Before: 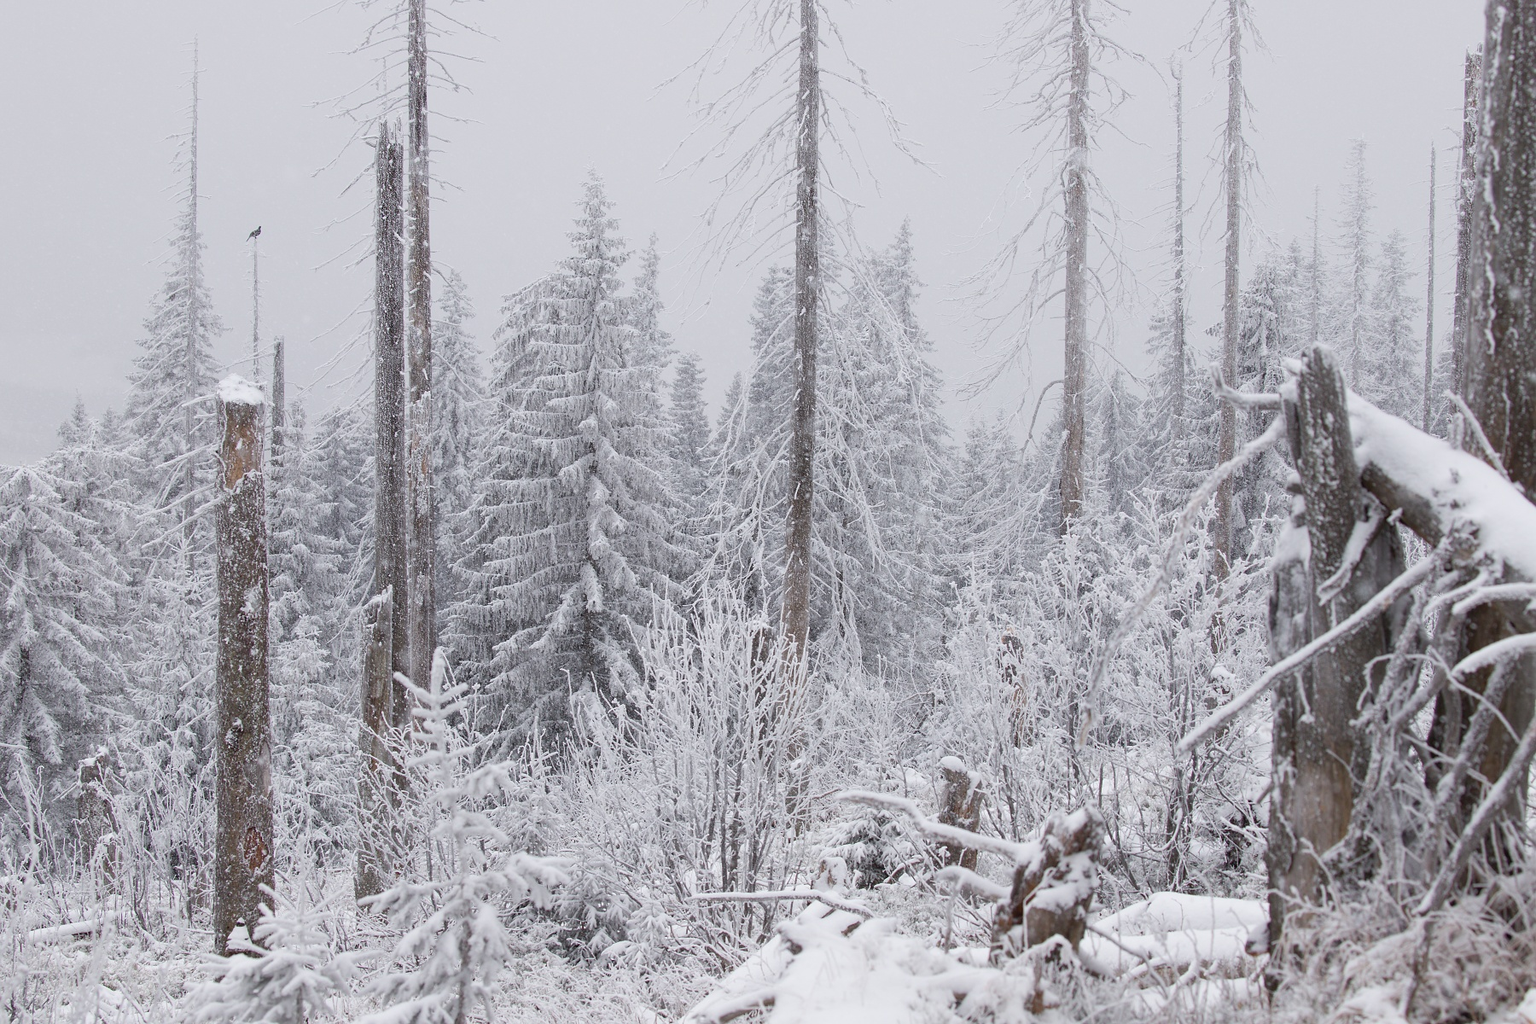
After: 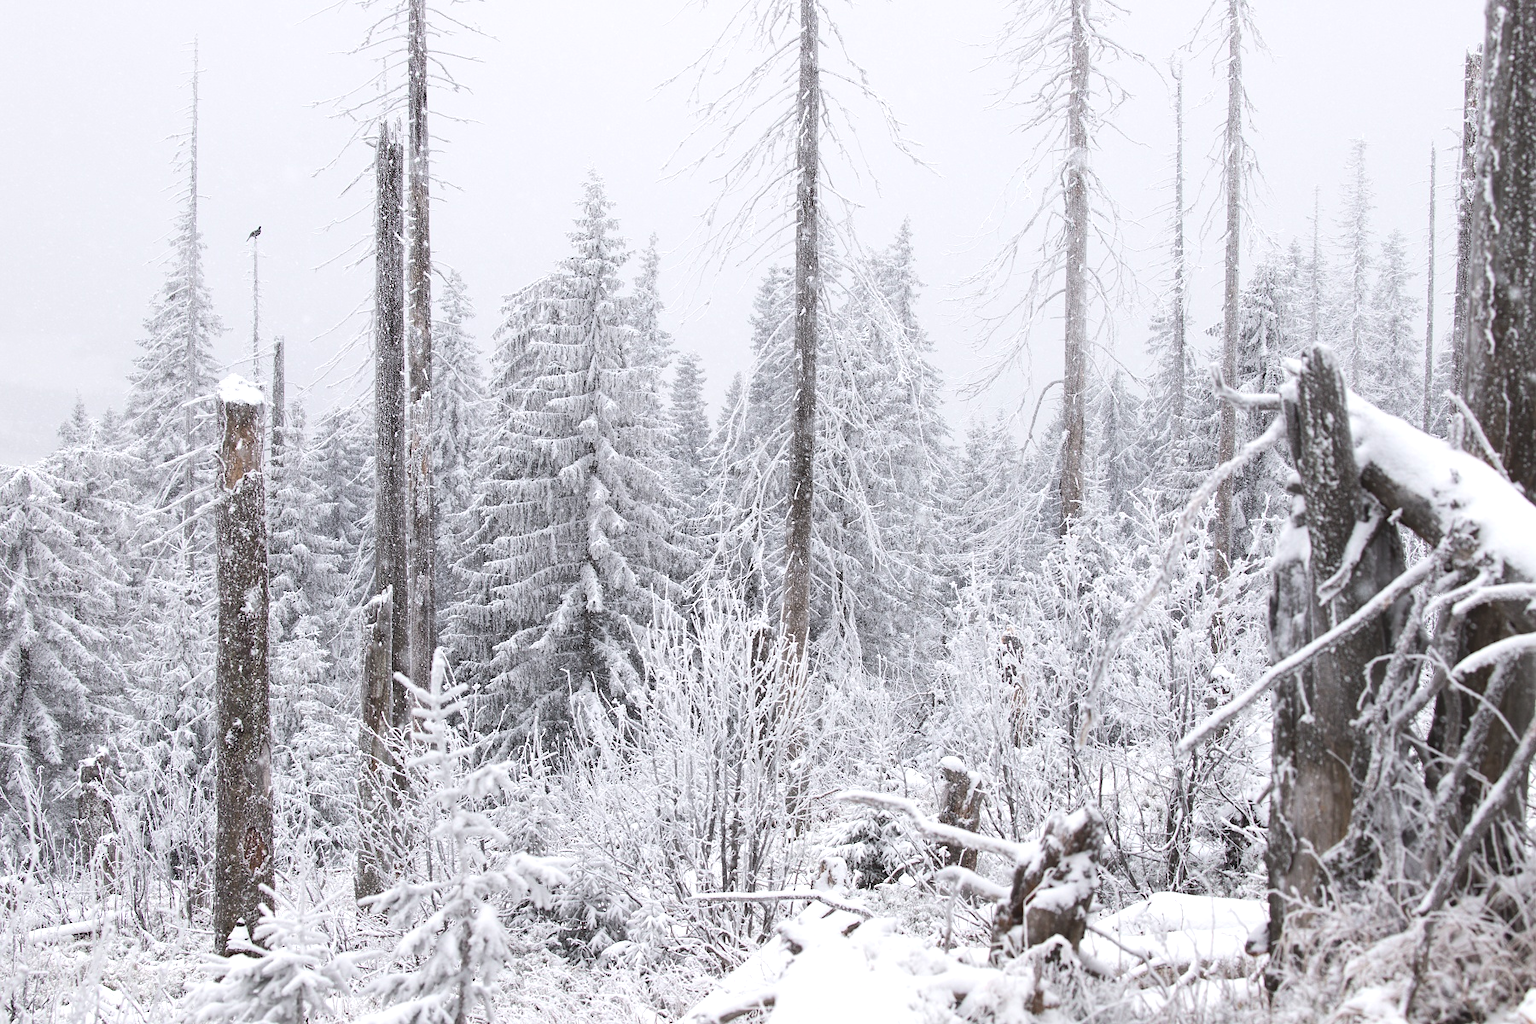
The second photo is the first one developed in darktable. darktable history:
exposure: black level correction -0.015, exposure -0.125 EV, compensate highlight preservation false
tone equalizer: -8 EV -0.75 EV, -7 EV -0.7 EV, -6 EV -0.6 EV, -5 EV -0.4 EV, -3 EV 0.4 EV, -2 EV 0.6 EV, -1 EV 0.7 EV, +0 EV 0.75 EV, edges refinement/feathering 500, mask exposure compensation -1.57 EV, preserve details no
